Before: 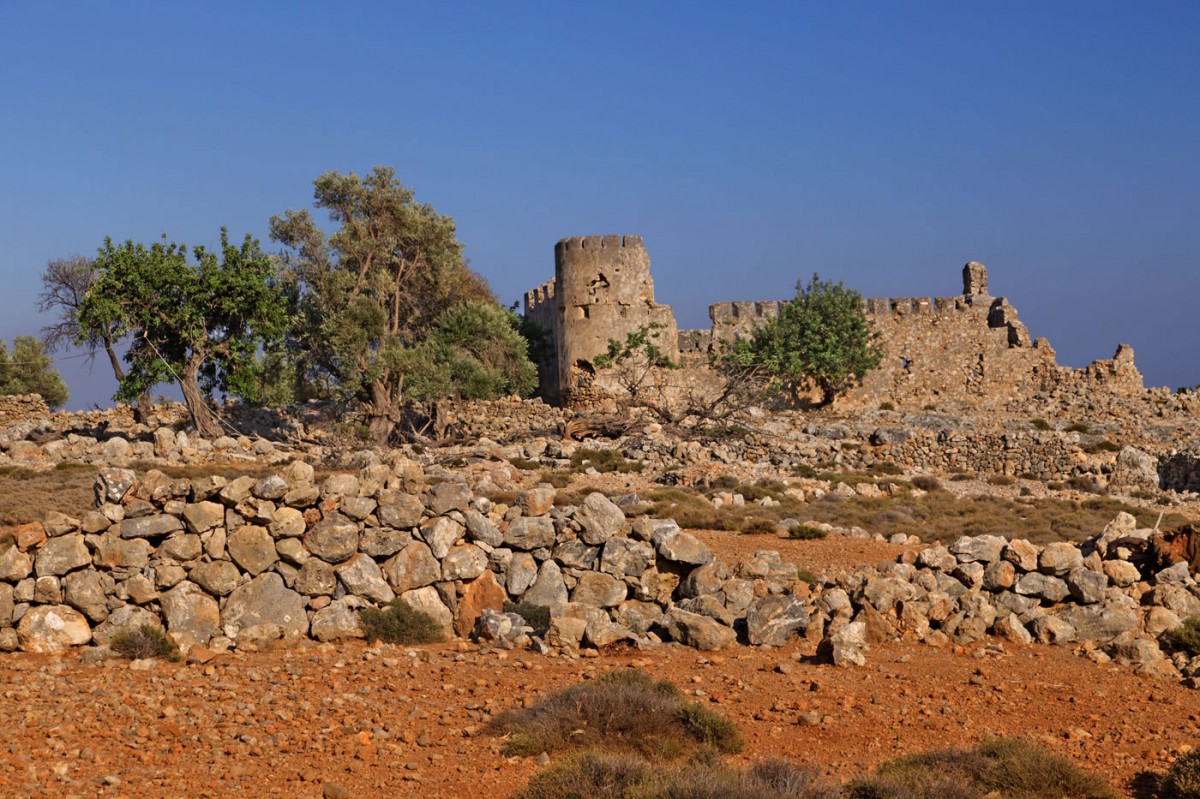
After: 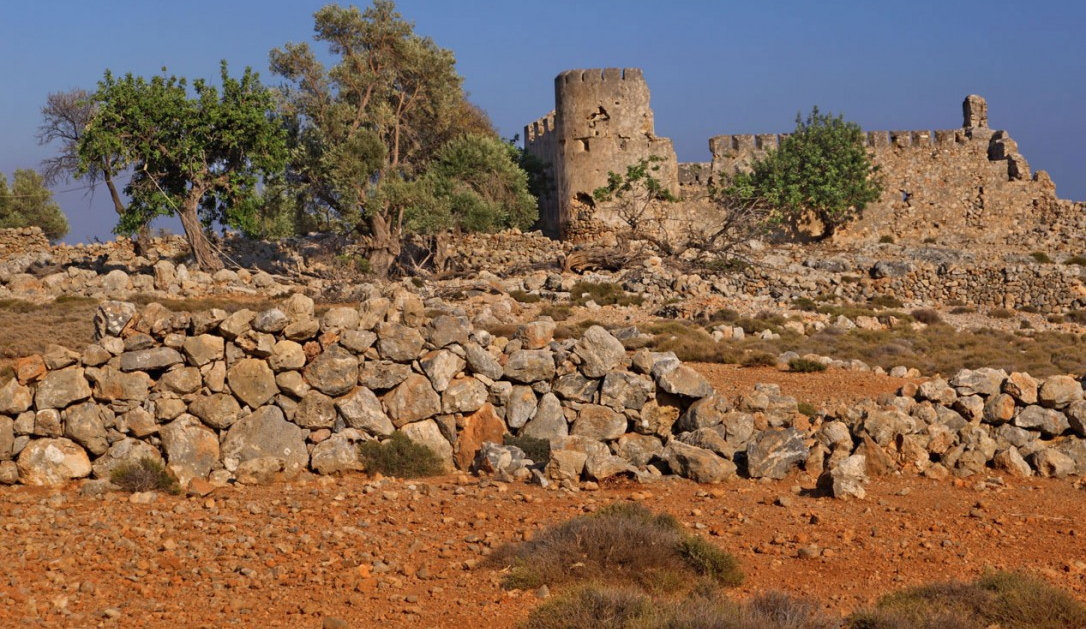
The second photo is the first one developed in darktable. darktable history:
crop: top 20.916%, right 9.437%, bottom 0.316%
shadows and highlights: on, module defaults
